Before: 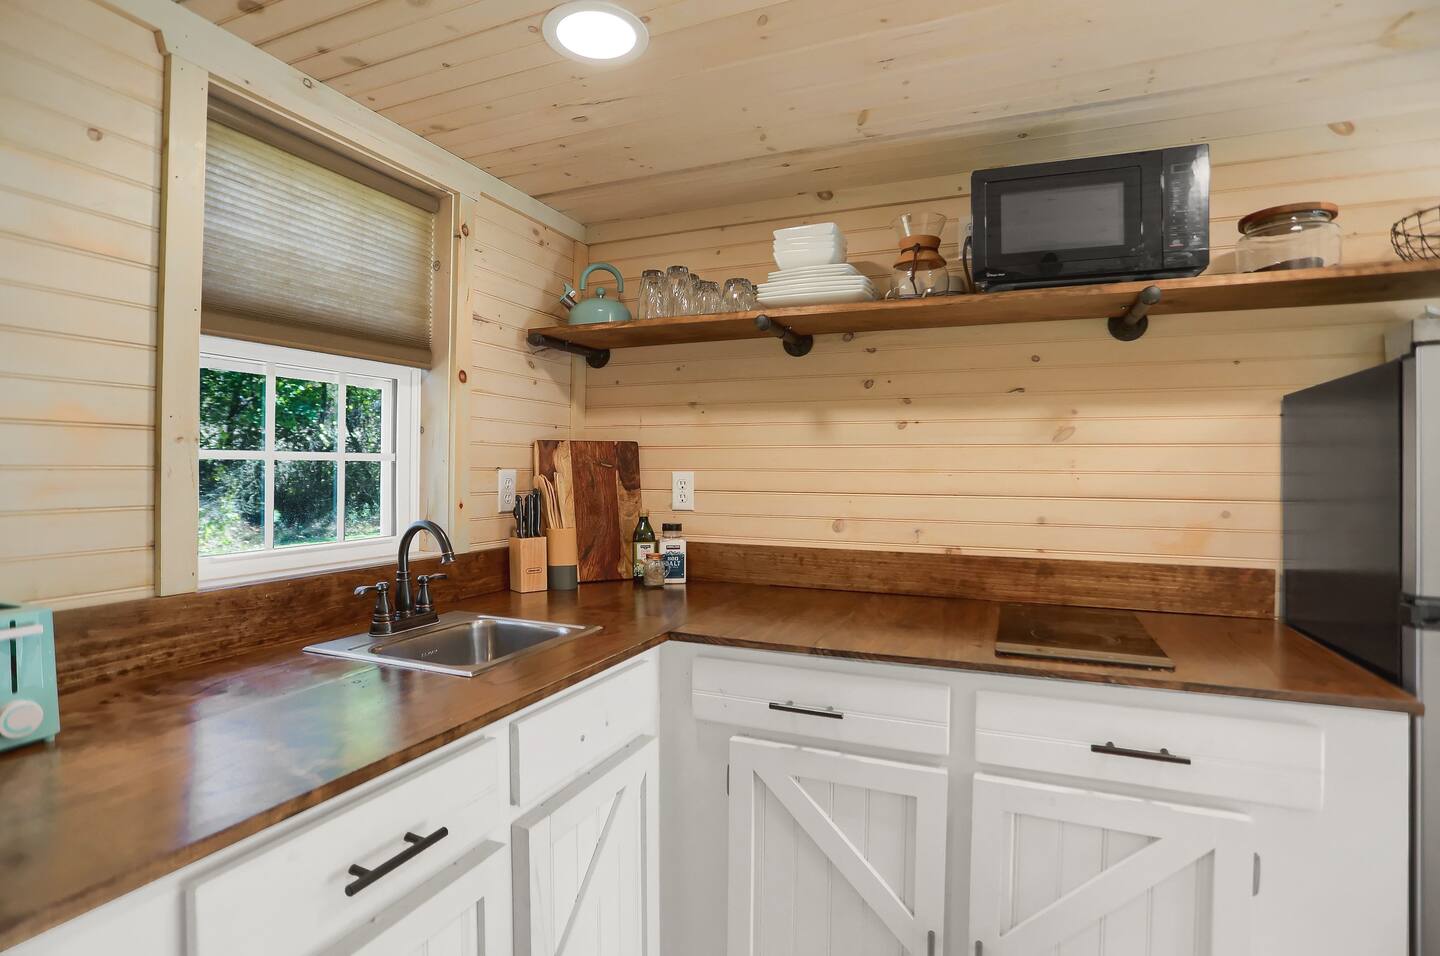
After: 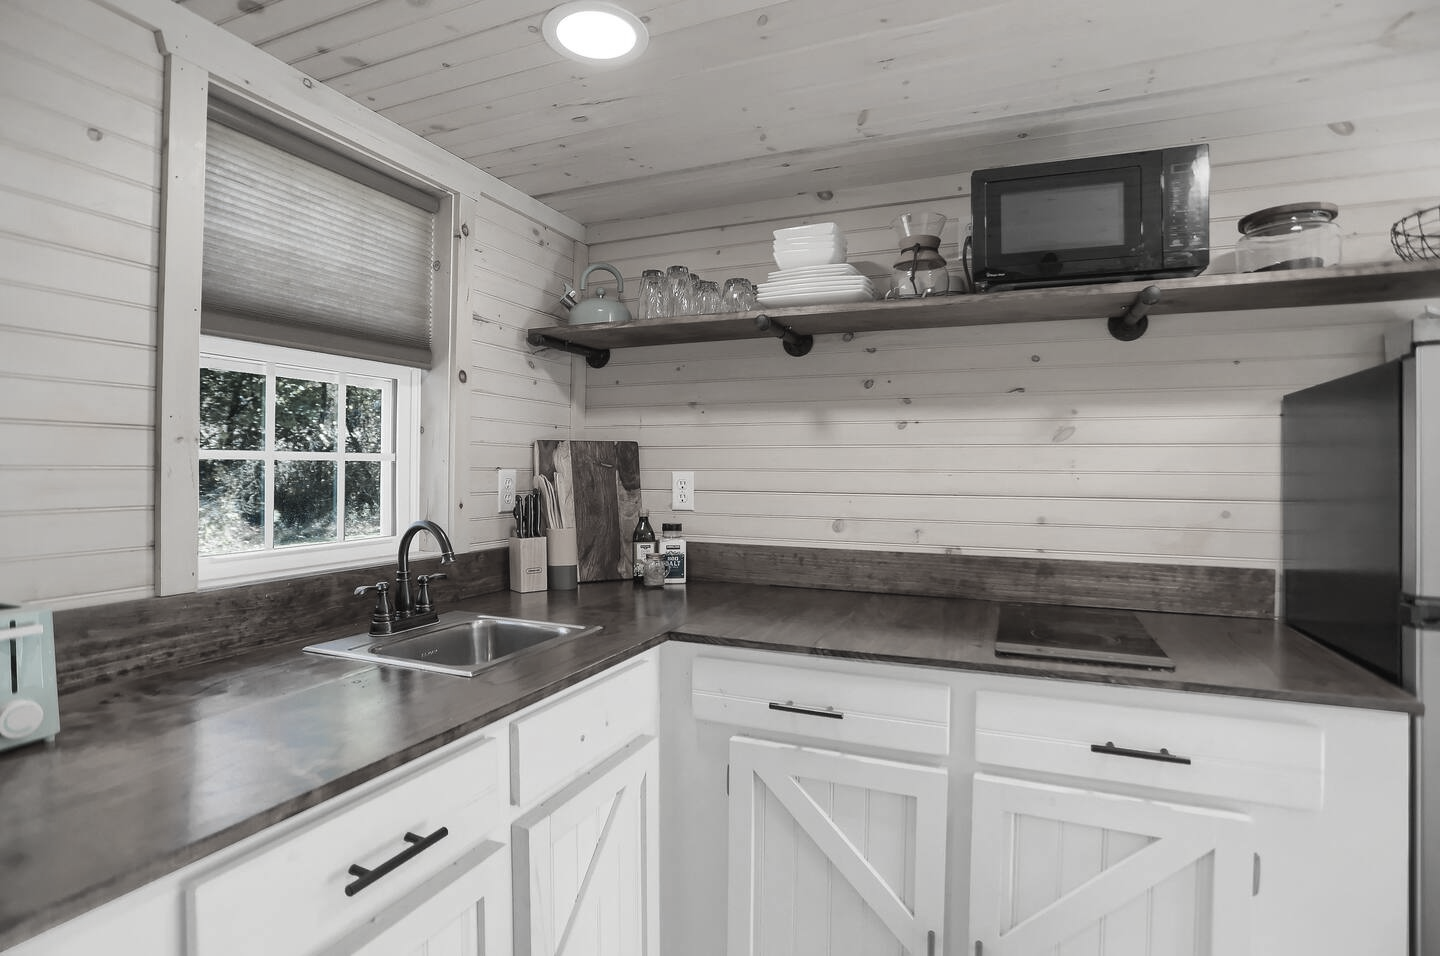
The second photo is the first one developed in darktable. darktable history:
color zones: curves: ch1 [(0.238, 0.163) (0.476, 0.2) (0.733, 0.322) (0.848, 0.134)], mix 27.7%
